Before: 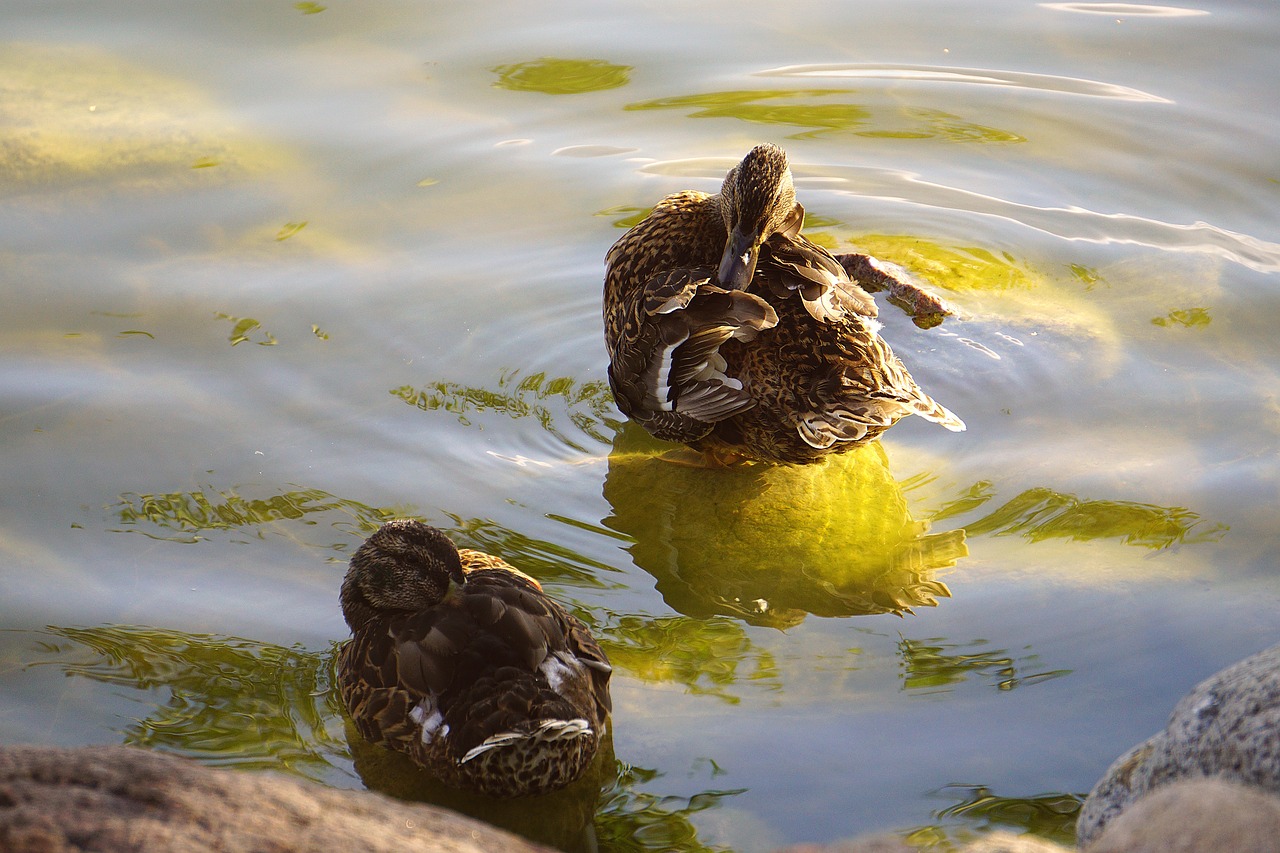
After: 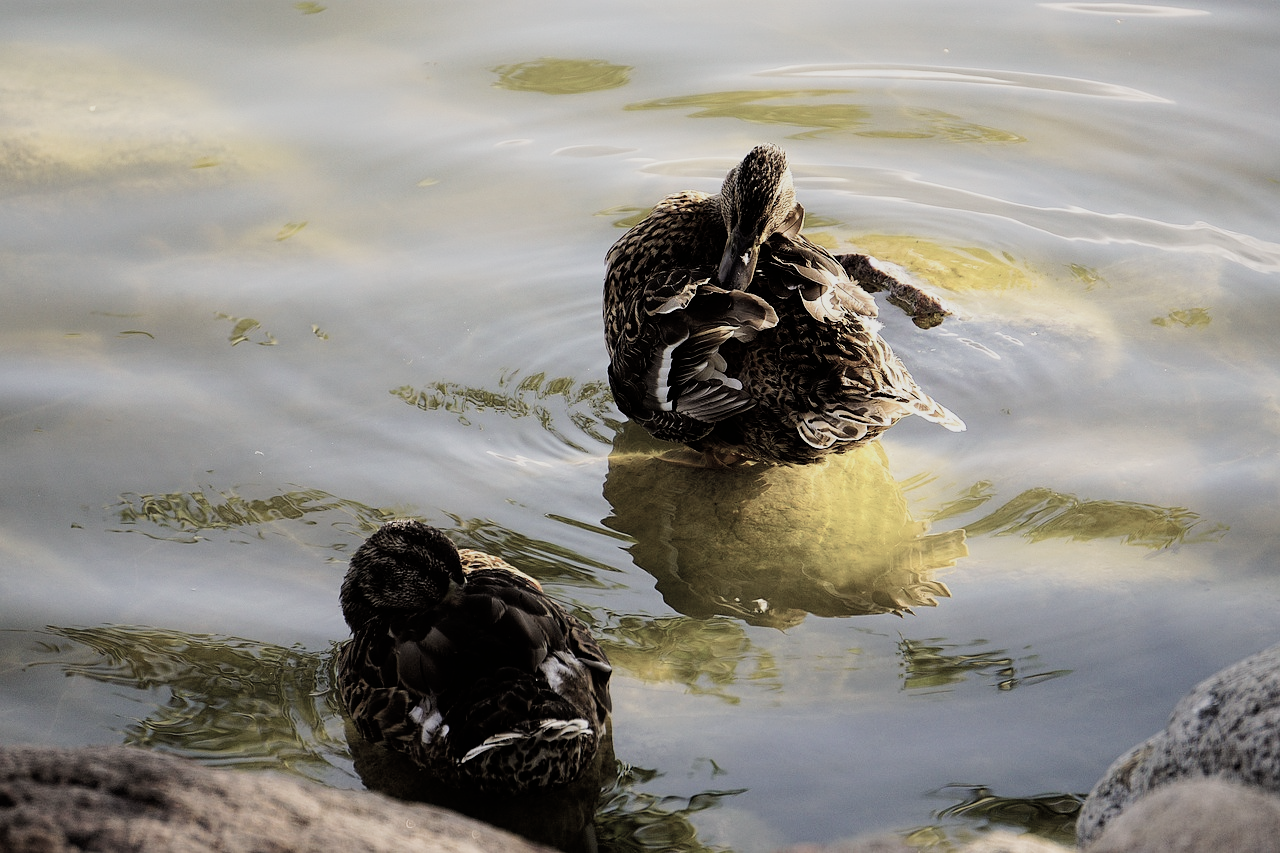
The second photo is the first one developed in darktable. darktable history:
filmic rgb: black relative exposure -5 EV, hardness 2.88, contrast 1.3, highlights saturation mix -30%
color zones: curves: ch1 [(0, 0.292) (0.001, 0.292) (0.2, 0.264) (0.4, 0.248) (0.6, 0.248) (0.8, 0.264) (0.999, 0.292) (1, 0.292)]
